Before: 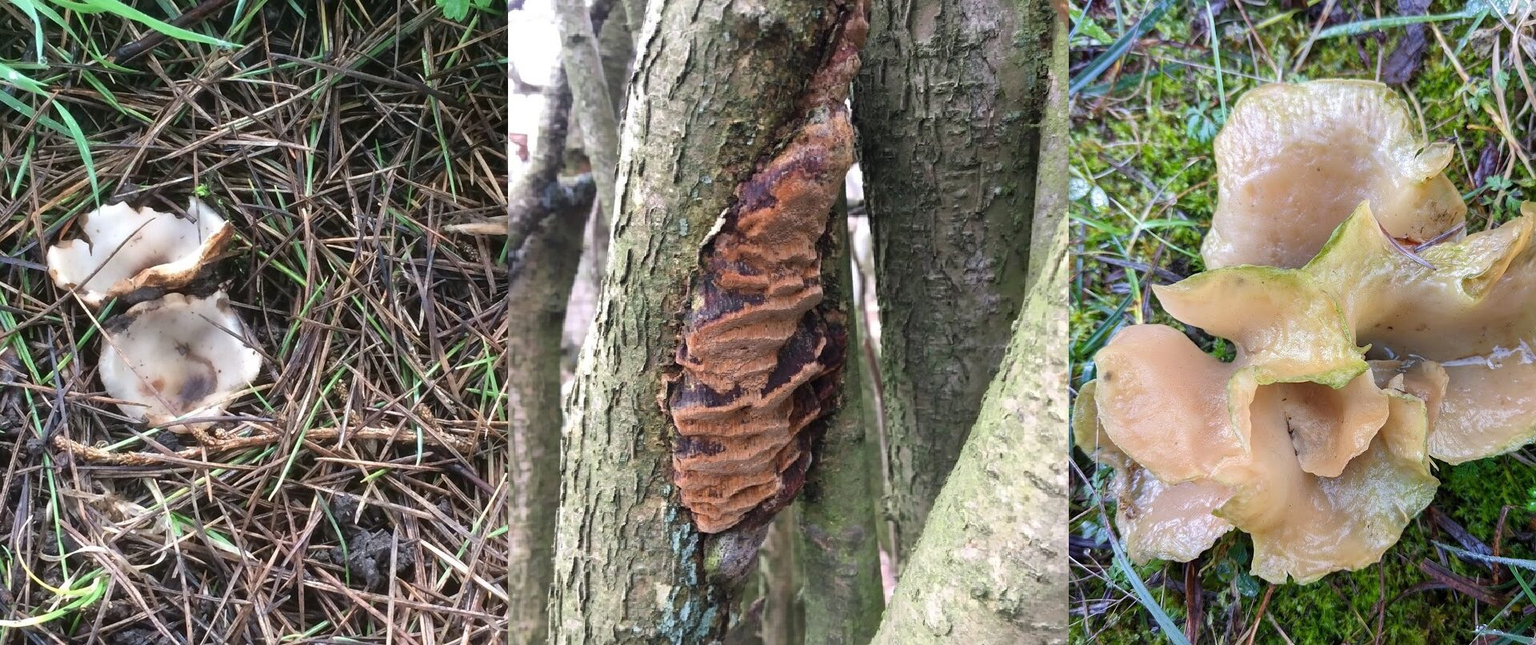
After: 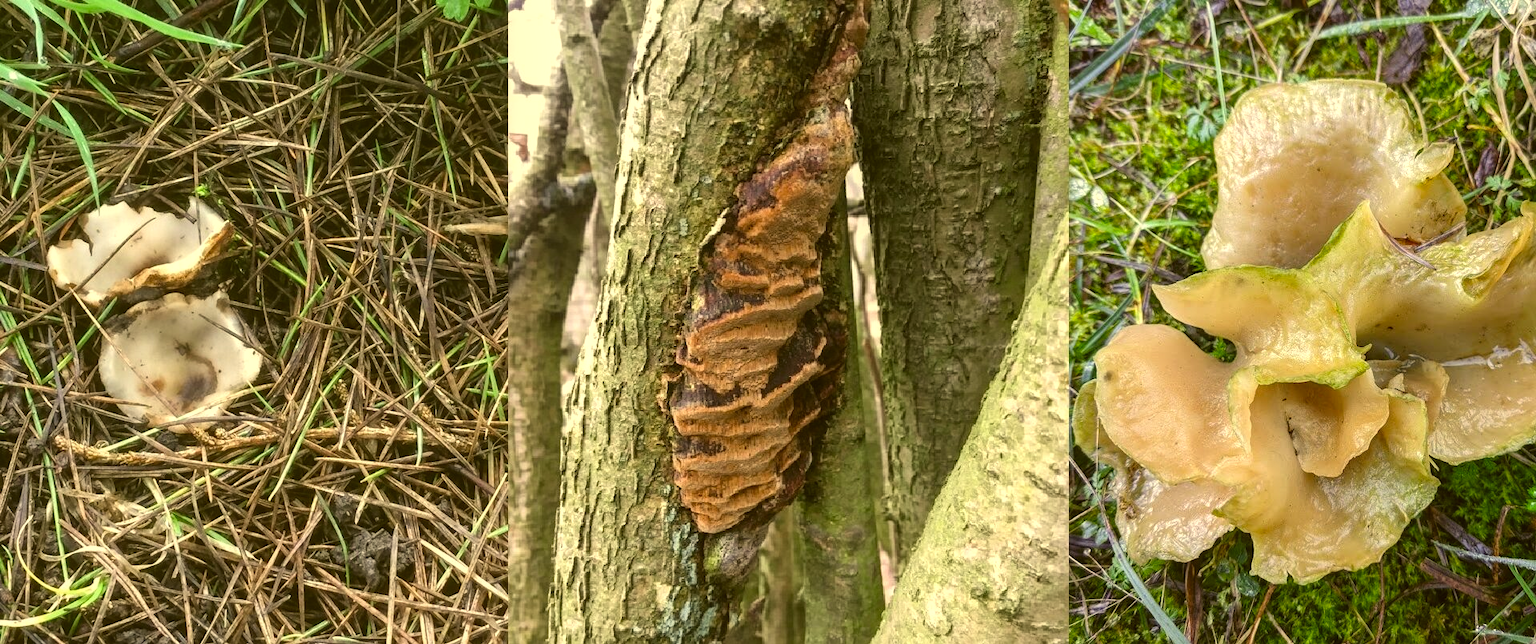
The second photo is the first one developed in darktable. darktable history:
color correction: highlights a* 0.127, highlights b* 28.97, shadows a* -0.32, shadows b* 21.21
exposure: black level correction -0.007, exposure 0.068 EV, compensate highlight preservation false
local contrast: on, module defaults
